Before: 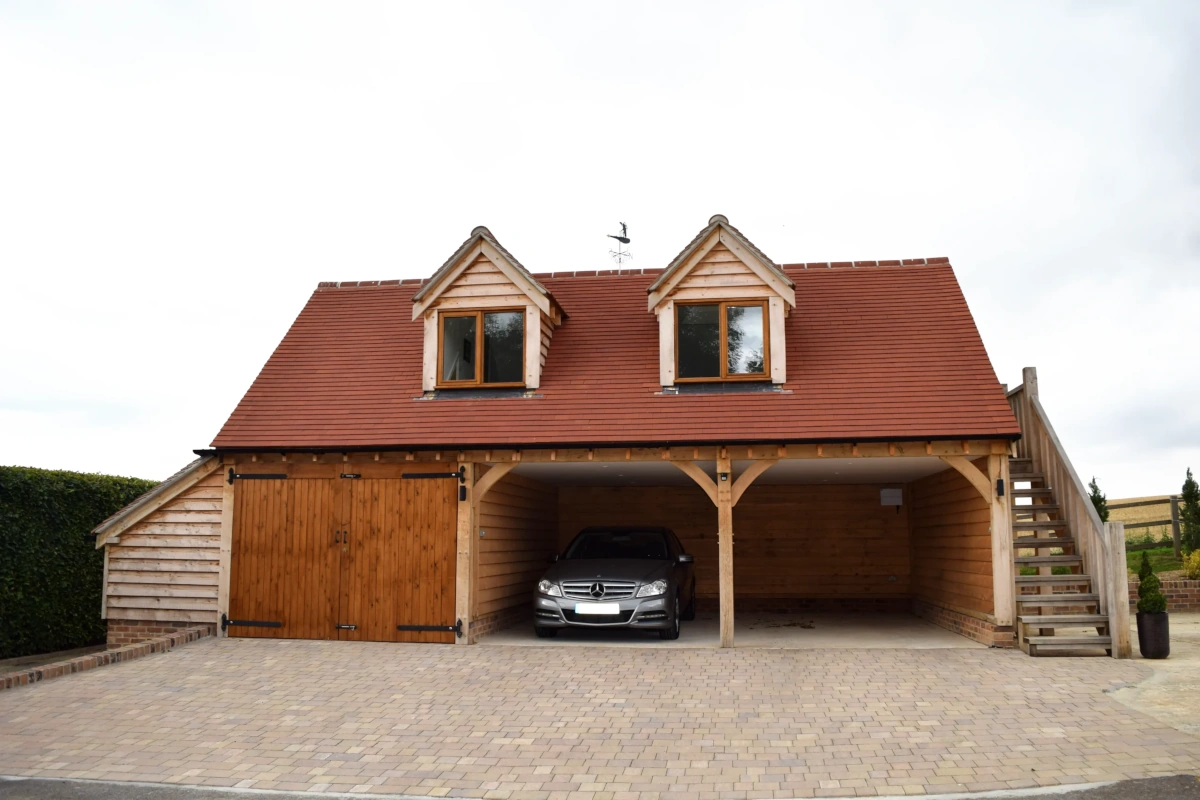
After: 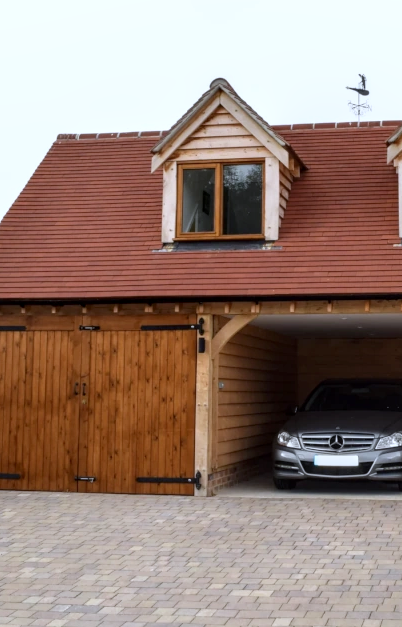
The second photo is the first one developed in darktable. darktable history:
white balance: red 0.954, blue 1.079
crop and rotate: left 21.77%, top 18.528%, right 44.676%, bottom 2.997%
local contrast: on, module defaults
